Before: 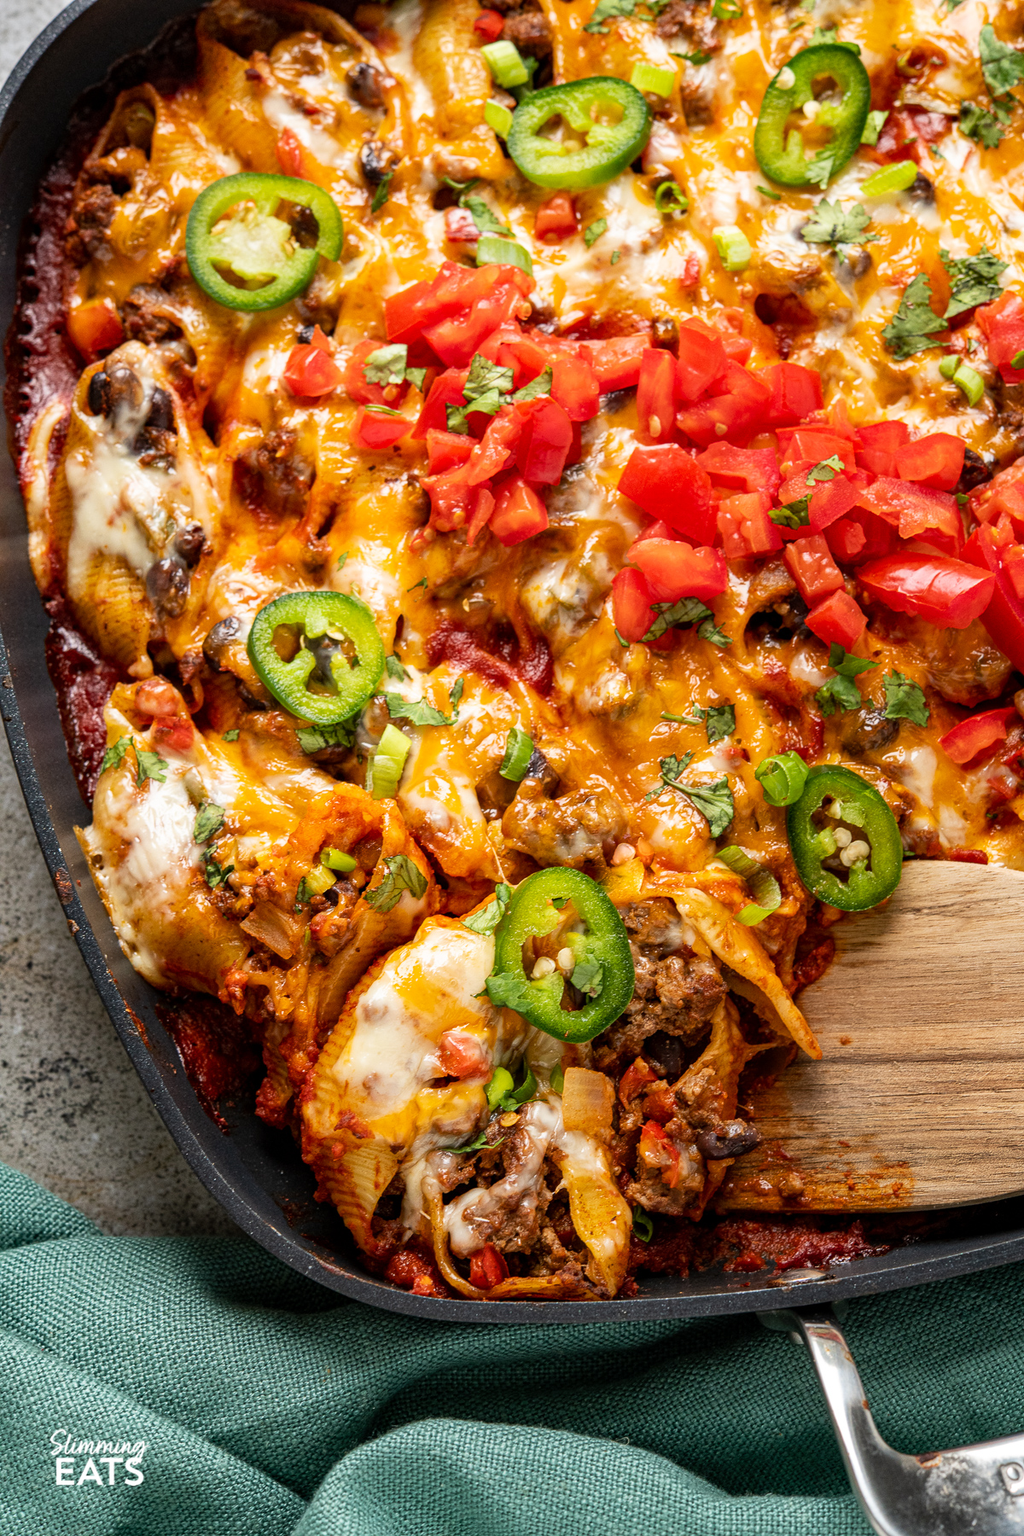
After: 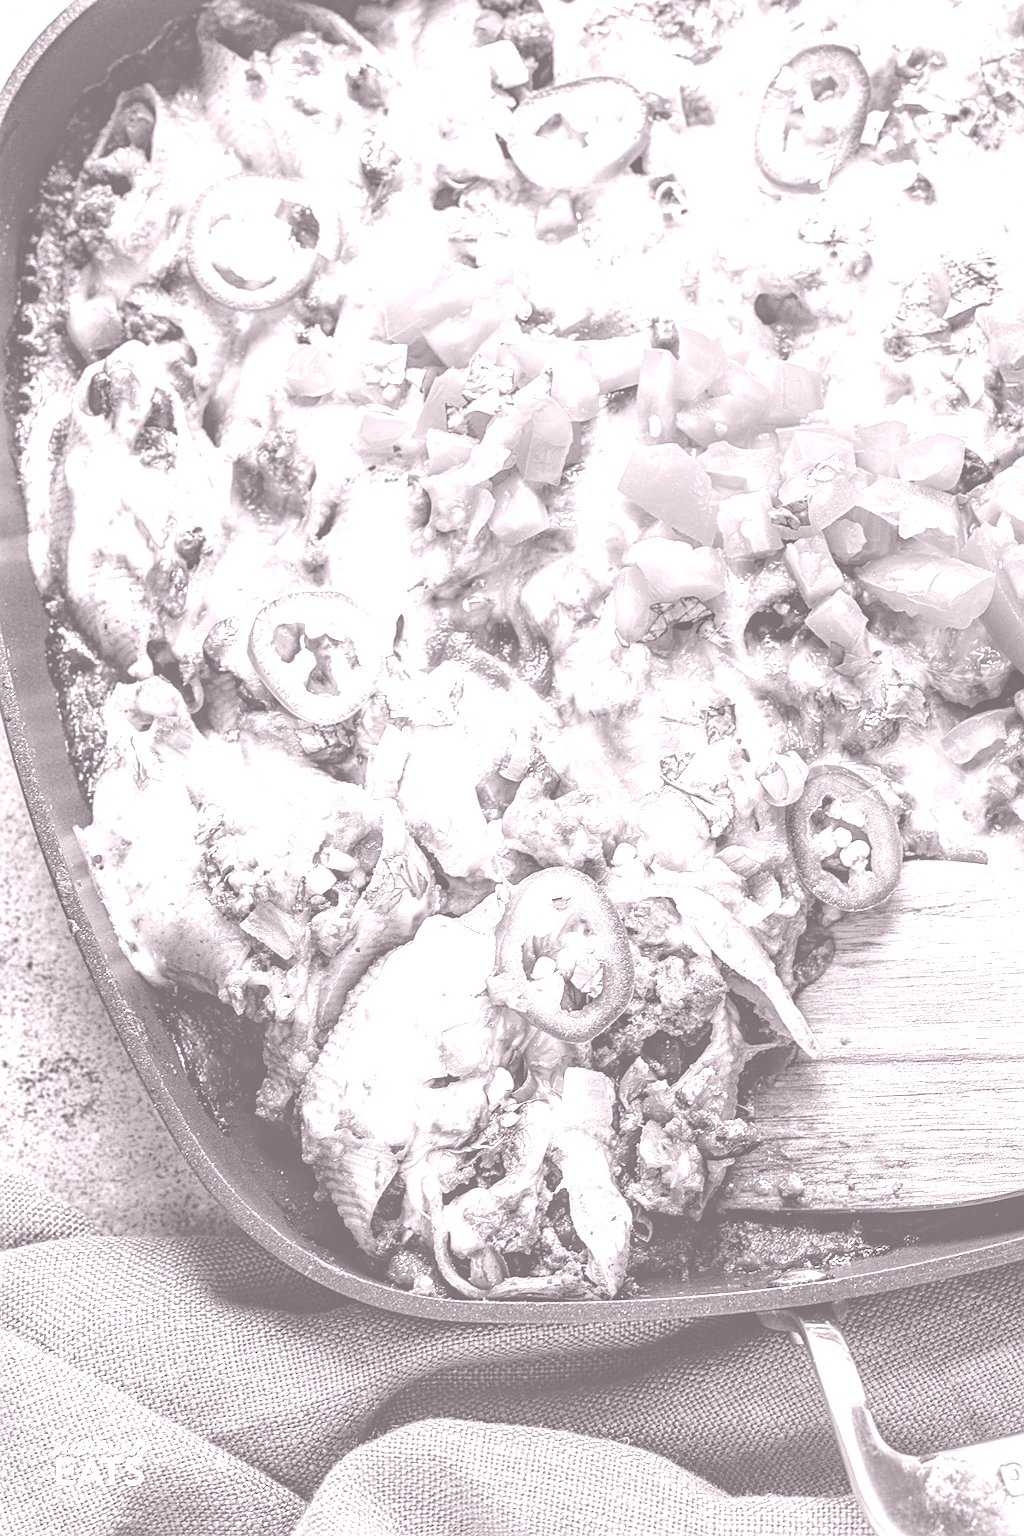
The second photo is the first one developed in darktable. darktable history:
colorize: hue 25.2°, saturation 83%, source mix 82%, lightness 79%, version 1
local contrast: on, module defaults
color balance rgb: perceptual saturation grading › global saturation 35%, perceptual saturation grading › highlights -25%, perceptual saturation grading › shadows 25%, global vibrance 10%
sharpen: on, module defaults
